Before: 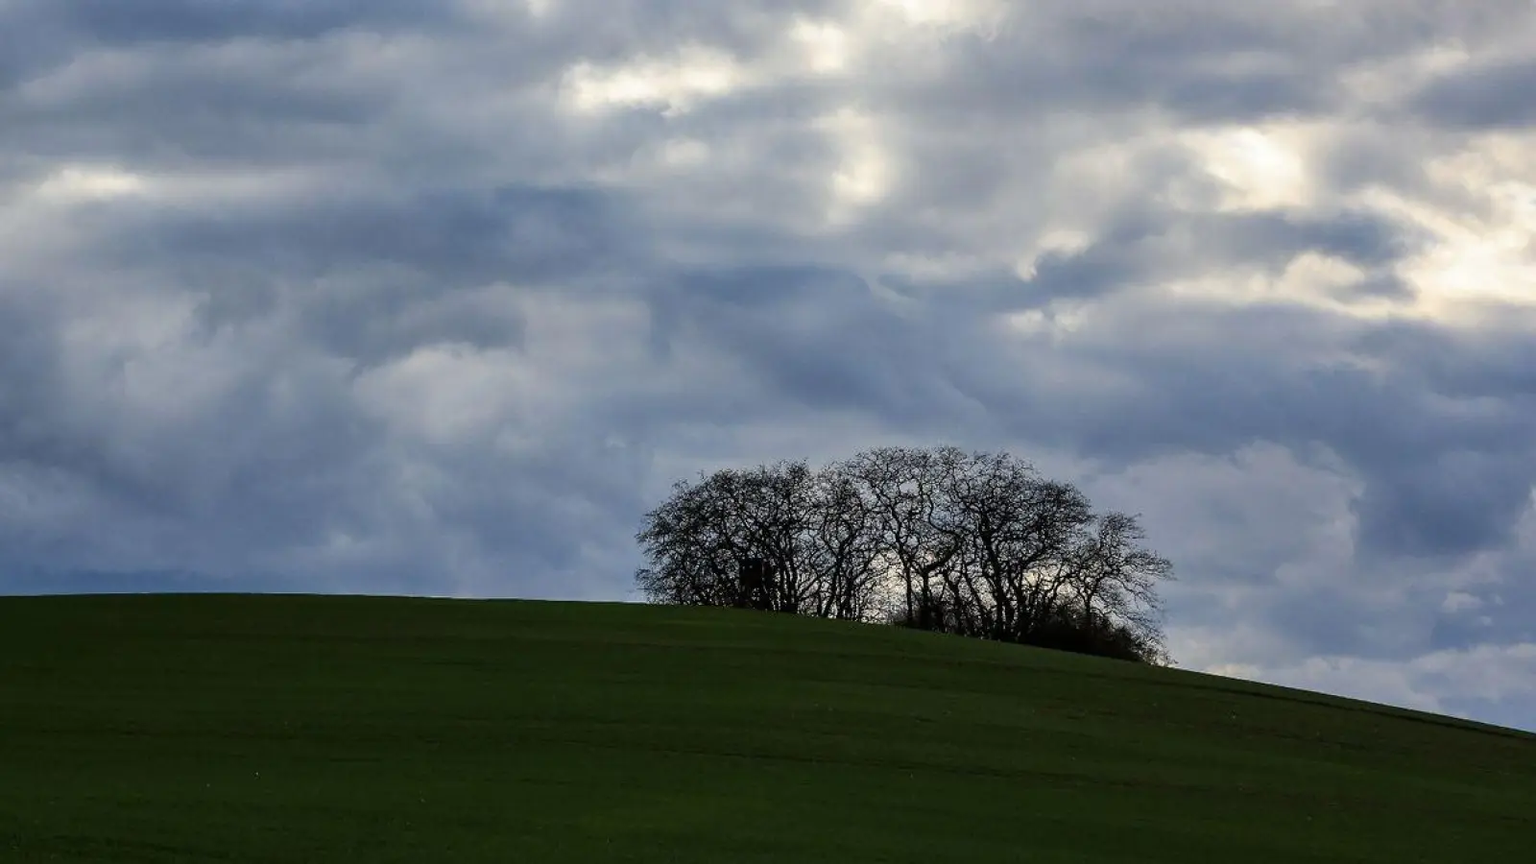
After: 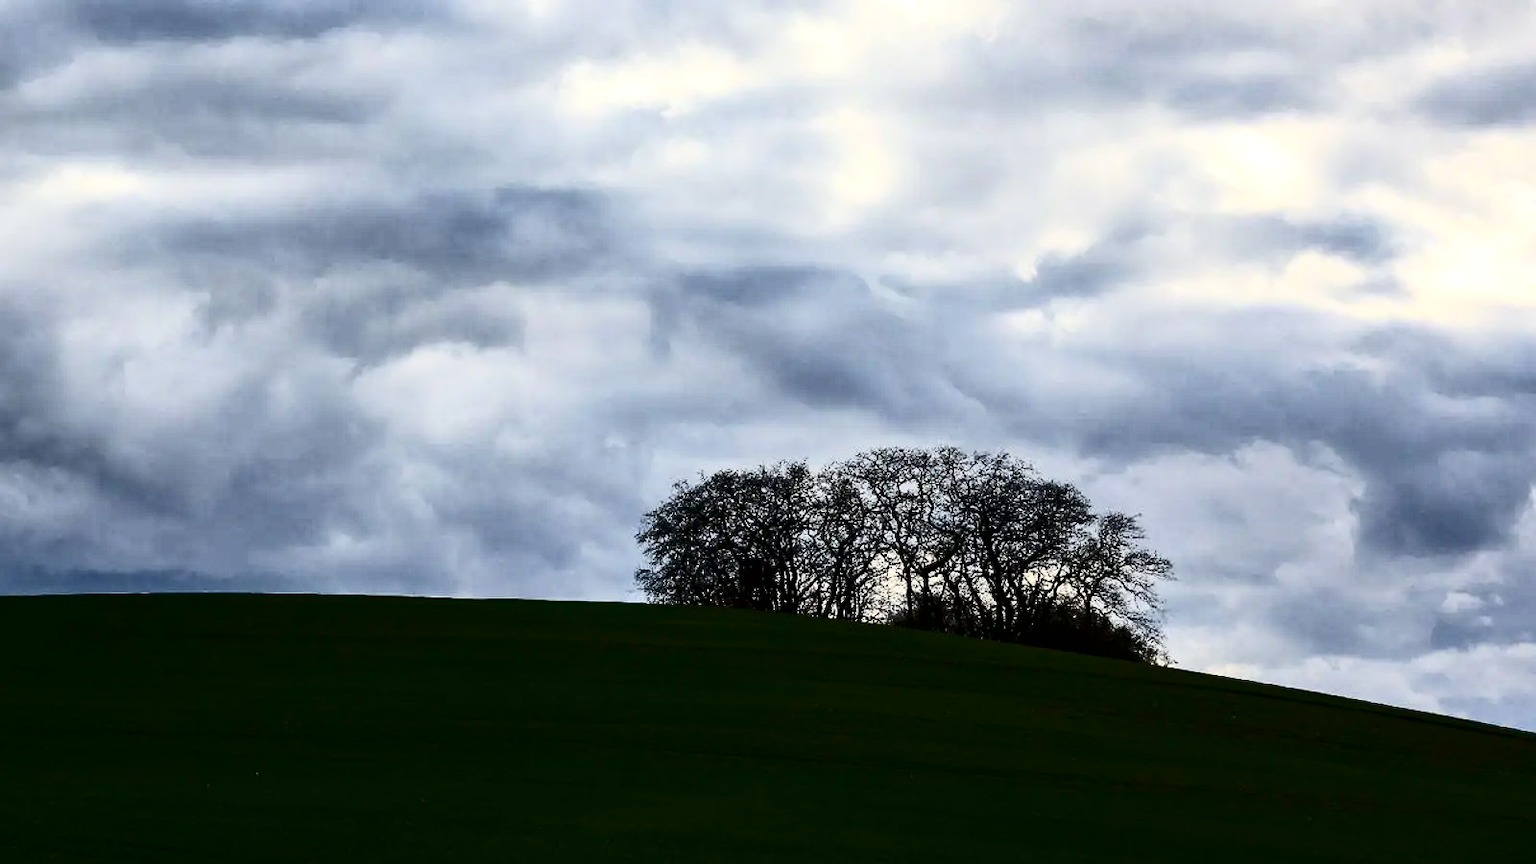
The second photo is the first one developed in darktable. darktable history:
contrast brightness saturation: contrast 0.49, saturation -0.084
exposure: exposure 0.3 EV, compensate exposure bias true, compensate highlight preservation false
tone equalizer: -7 EV 0.201 EV, -6 EV 0.135 EV, -5 EV 0.07 EV, -4 EV 0.038 EV, -2 EV -0.022 EV, -1 EV -0.048 EV, +0 EV -0.072 EV, edges refinement/feathering 500, mask exposure compensation -1.57 EV, preserve details no
